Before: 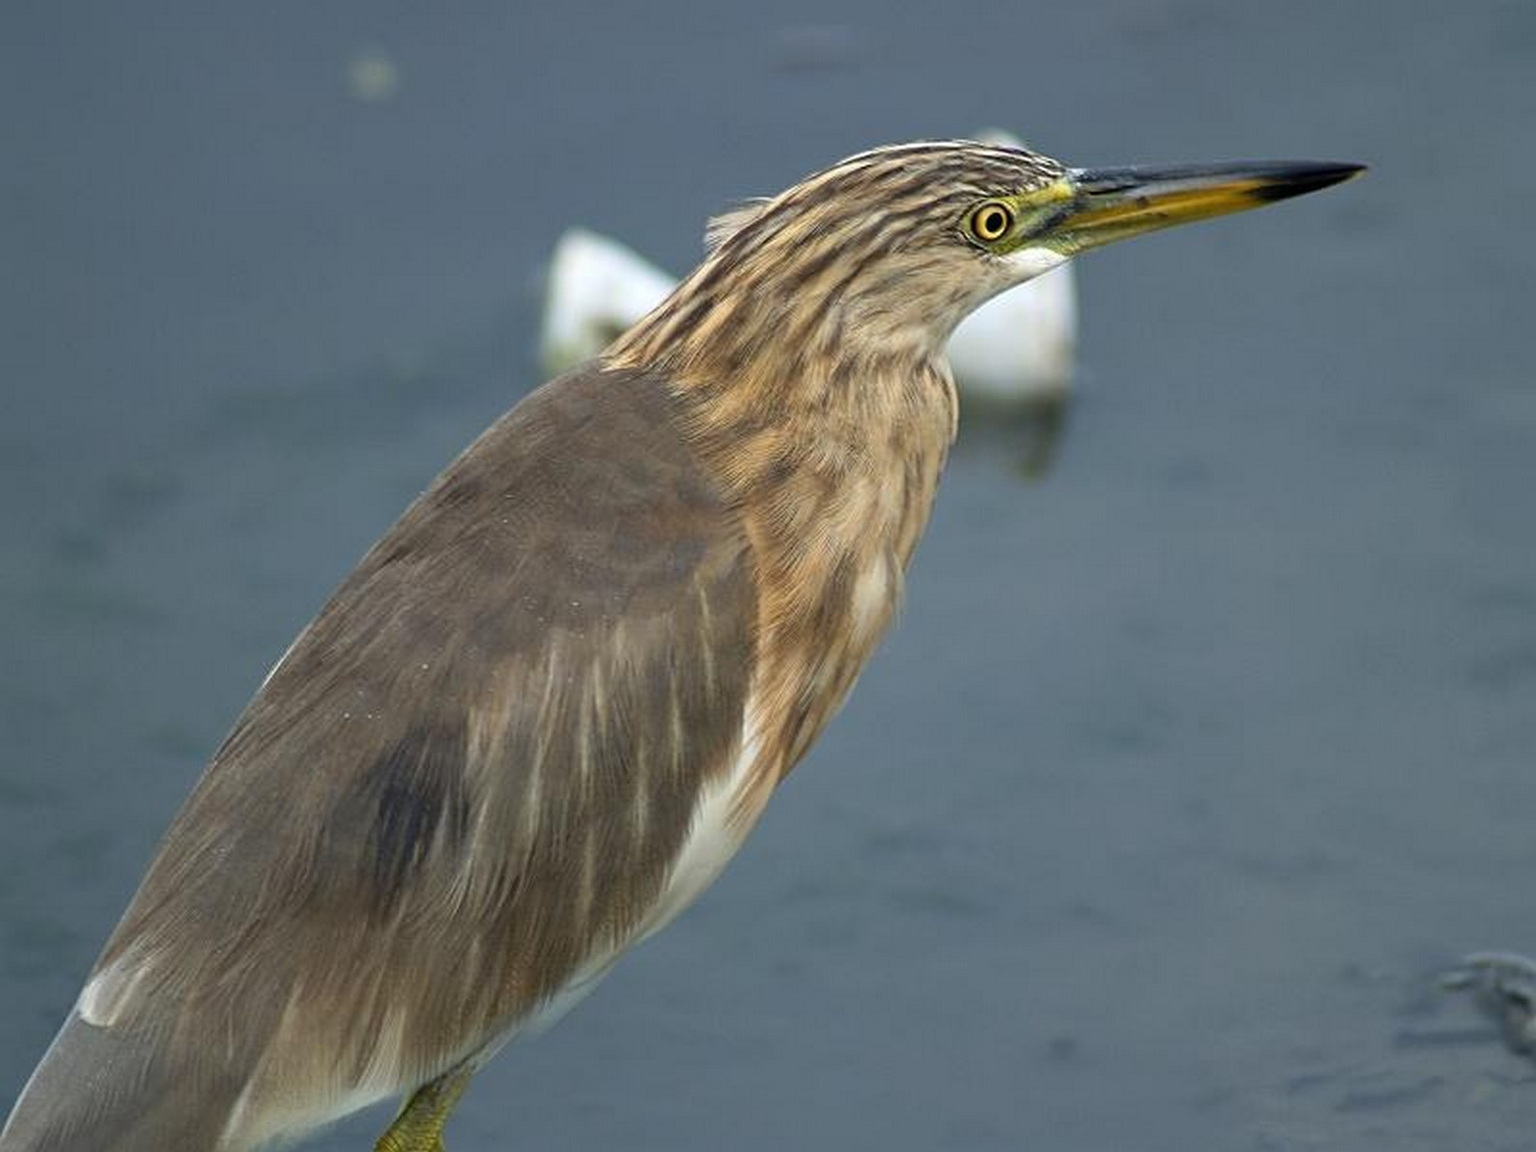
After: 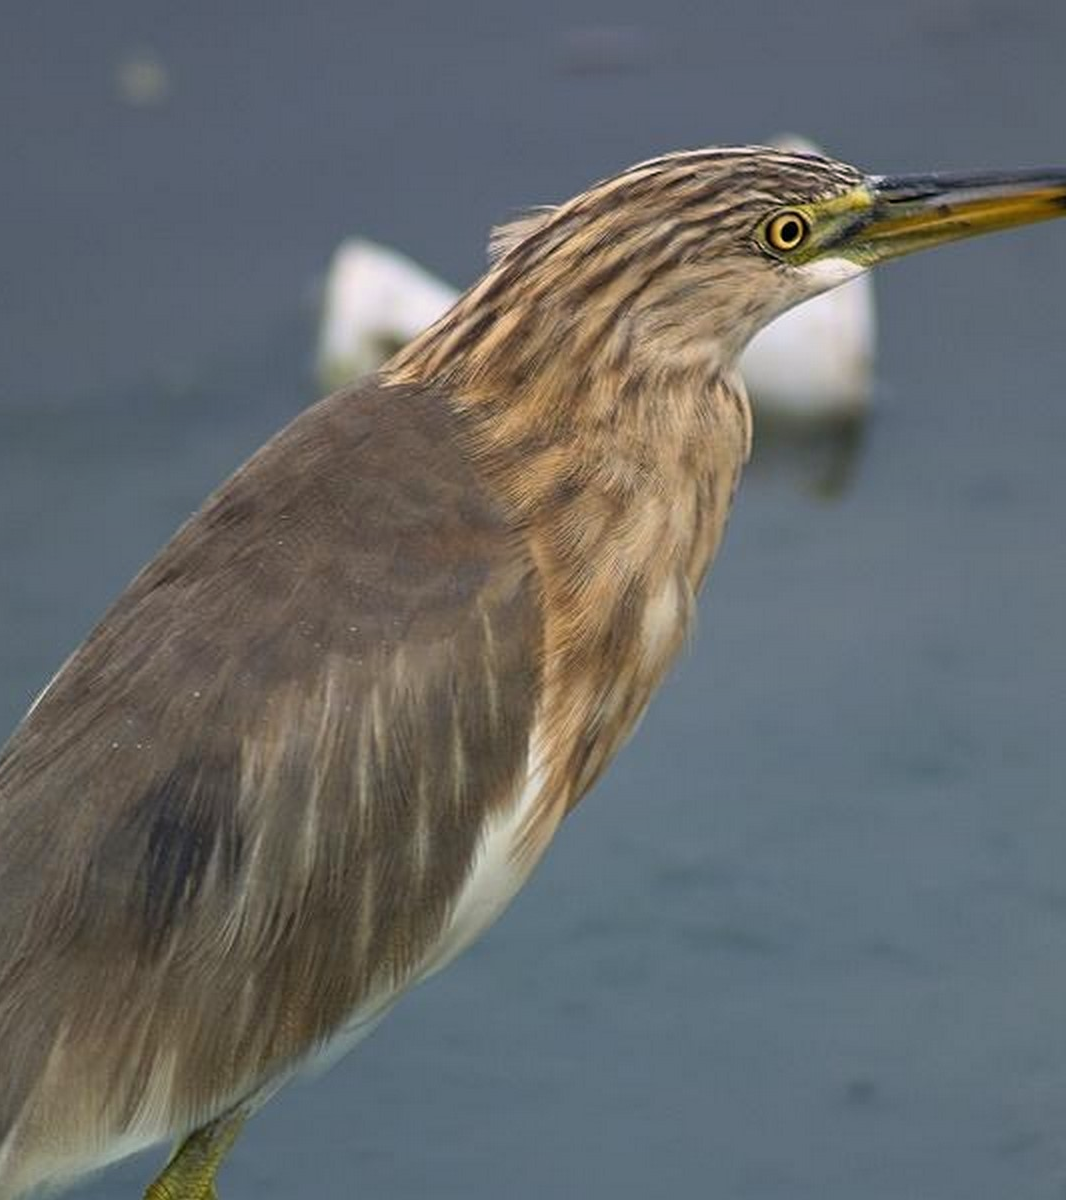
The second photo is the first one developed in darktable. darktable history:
graduated density: density 0.38 EV, hardness 21%, rotation -6.11°, saturation 32%
crop: left 15.419%, right 17.914%
